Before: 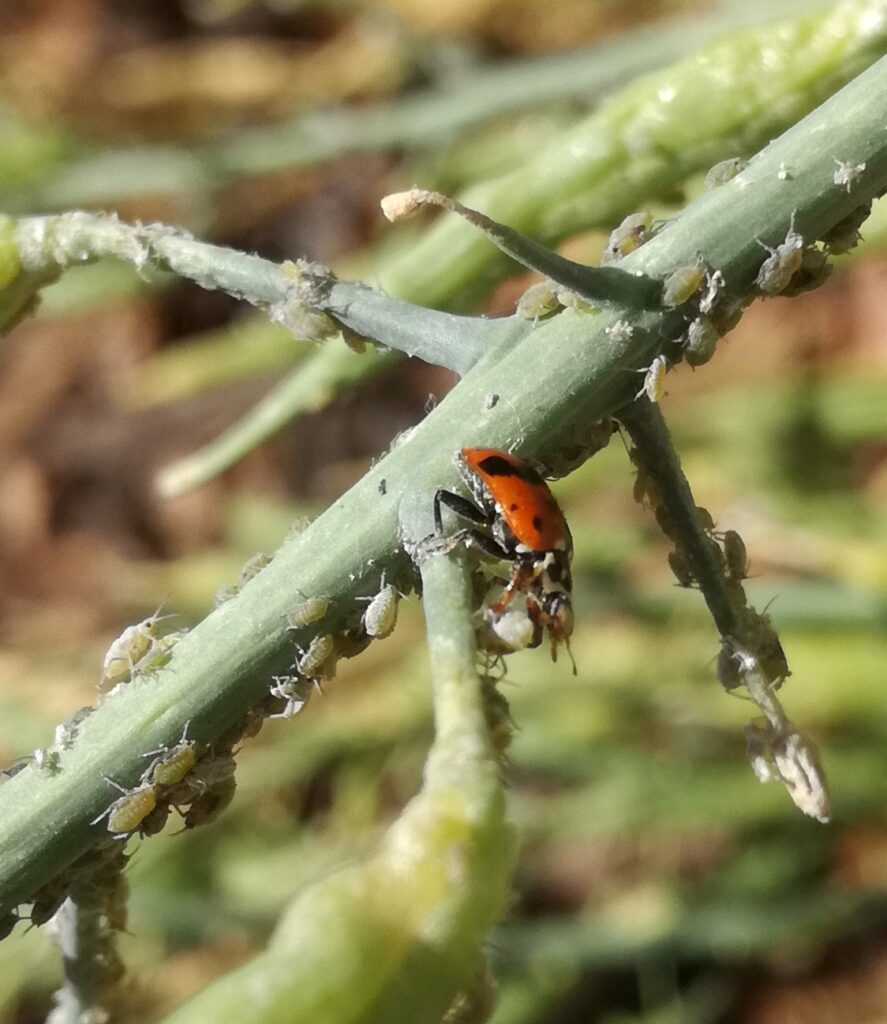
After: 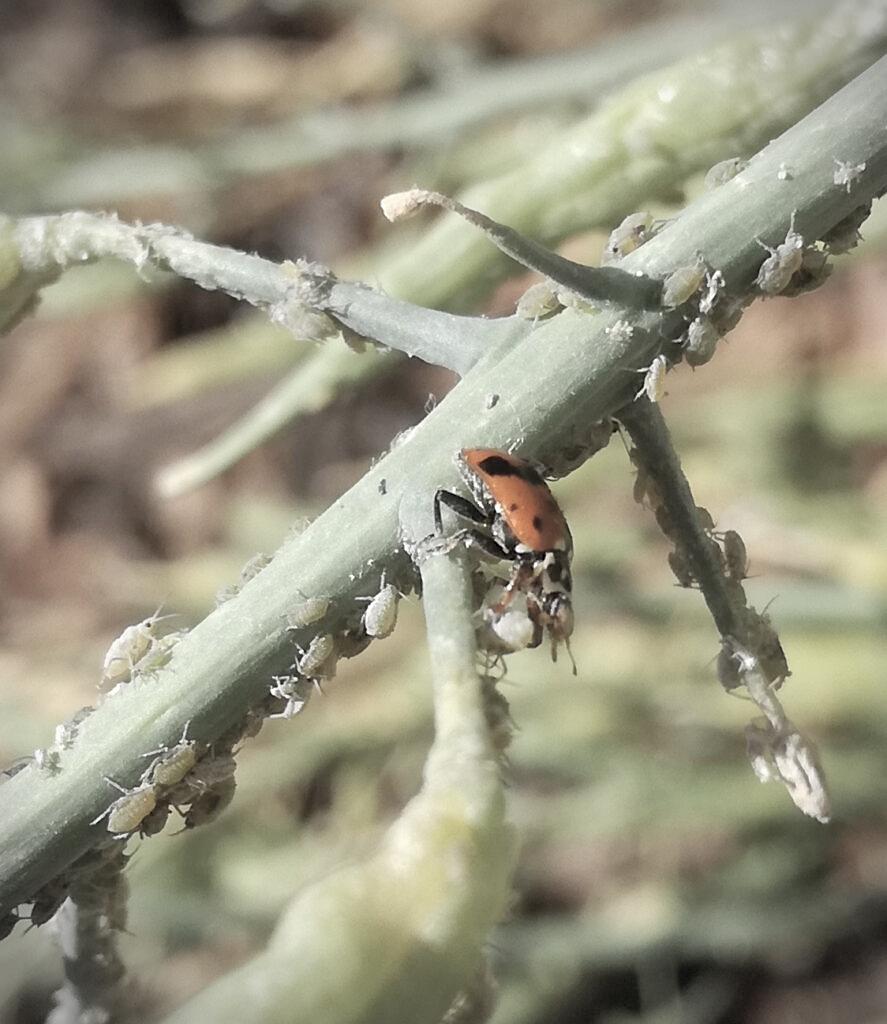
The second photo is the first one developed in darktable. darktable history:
exposure: black level correction 0.001, compensate highlight preservation false
contrast brightness saturation: brightness 0.18, saturation -0.5
vignetting: dithering 8-bit output, unbound false
sharpen: radius 1.864, amount 0.398, threshold 1.271
